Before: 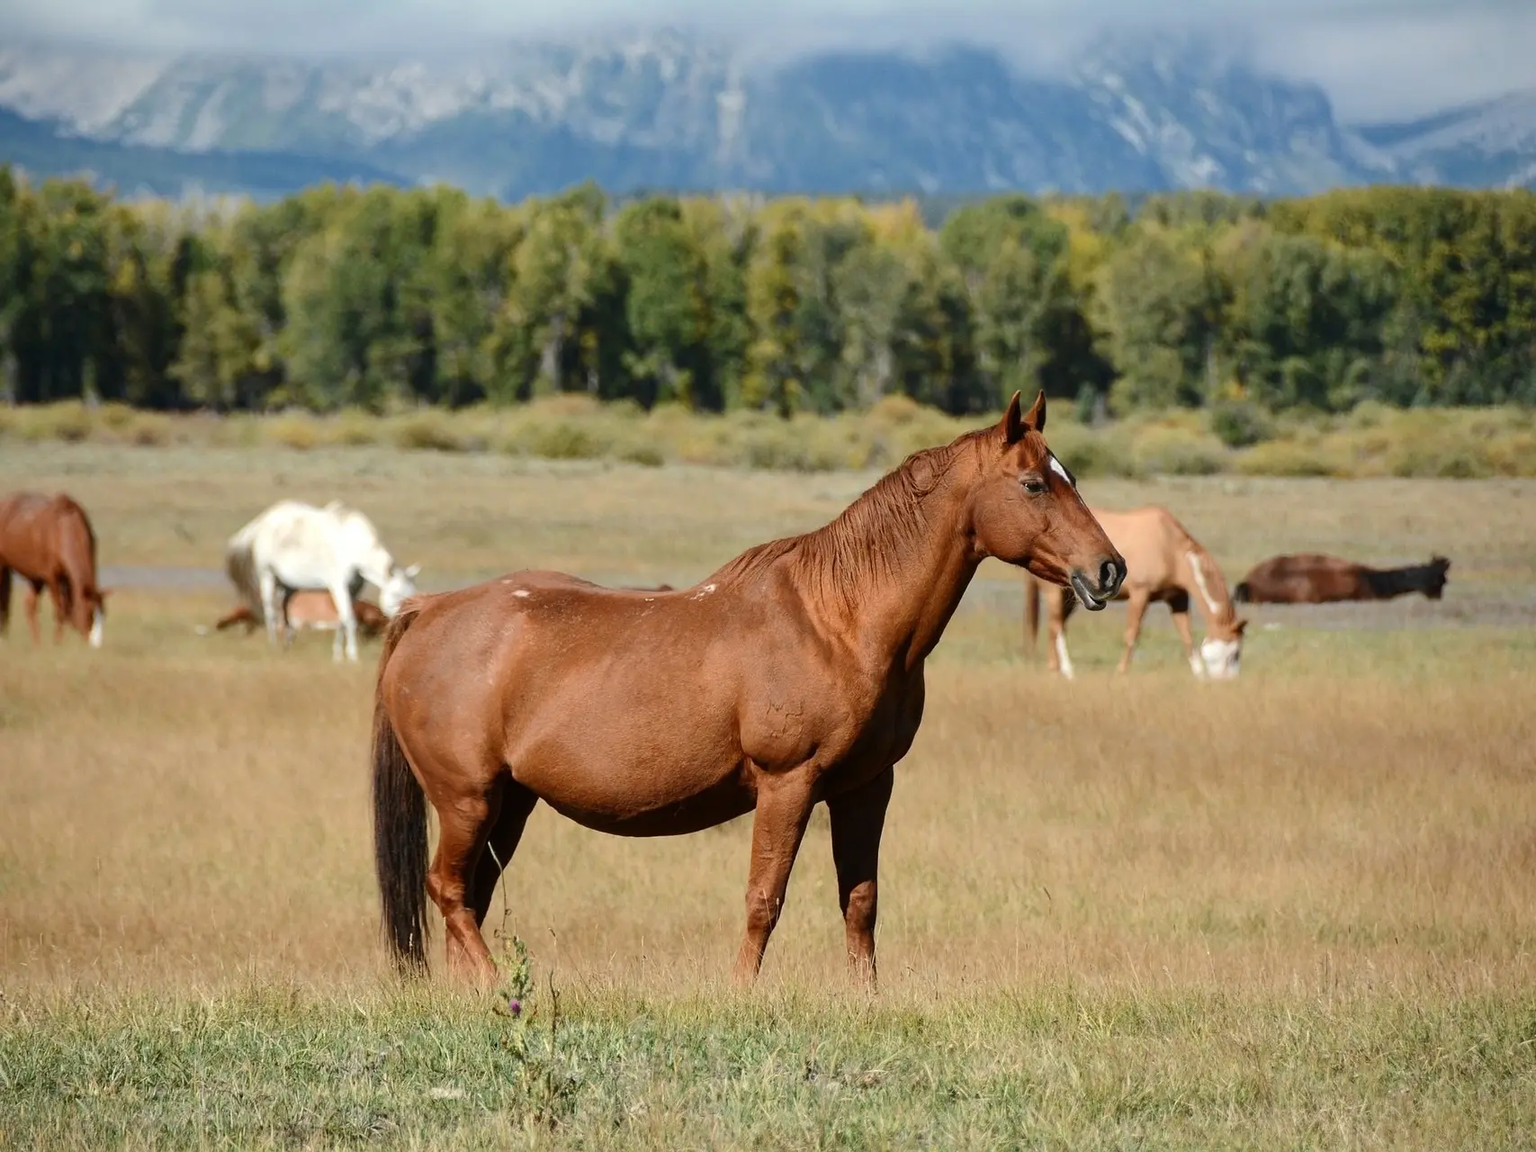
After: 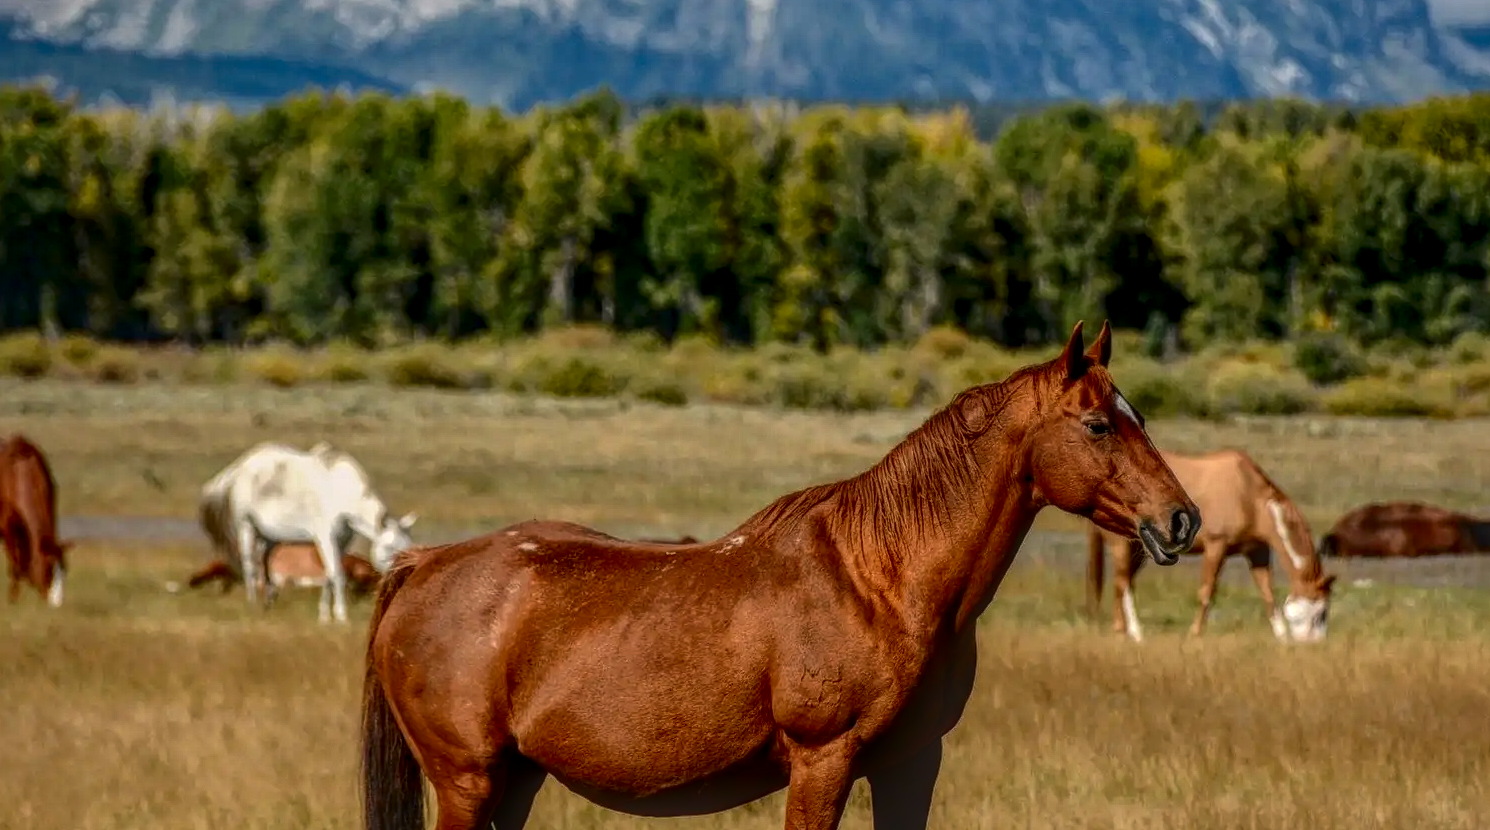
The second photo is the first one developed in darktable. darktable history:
crop: left 3.035%, top 8.855%, right 9.635%, bottom 26.223%
color correction: highlights a* 3.59, highlights b* 5.12
contrast brightness saturation: brightness -0.252, saturation 0.202
local contrast: highlights 2%, shadows 7%, detail 199%, midtone range 0.249
